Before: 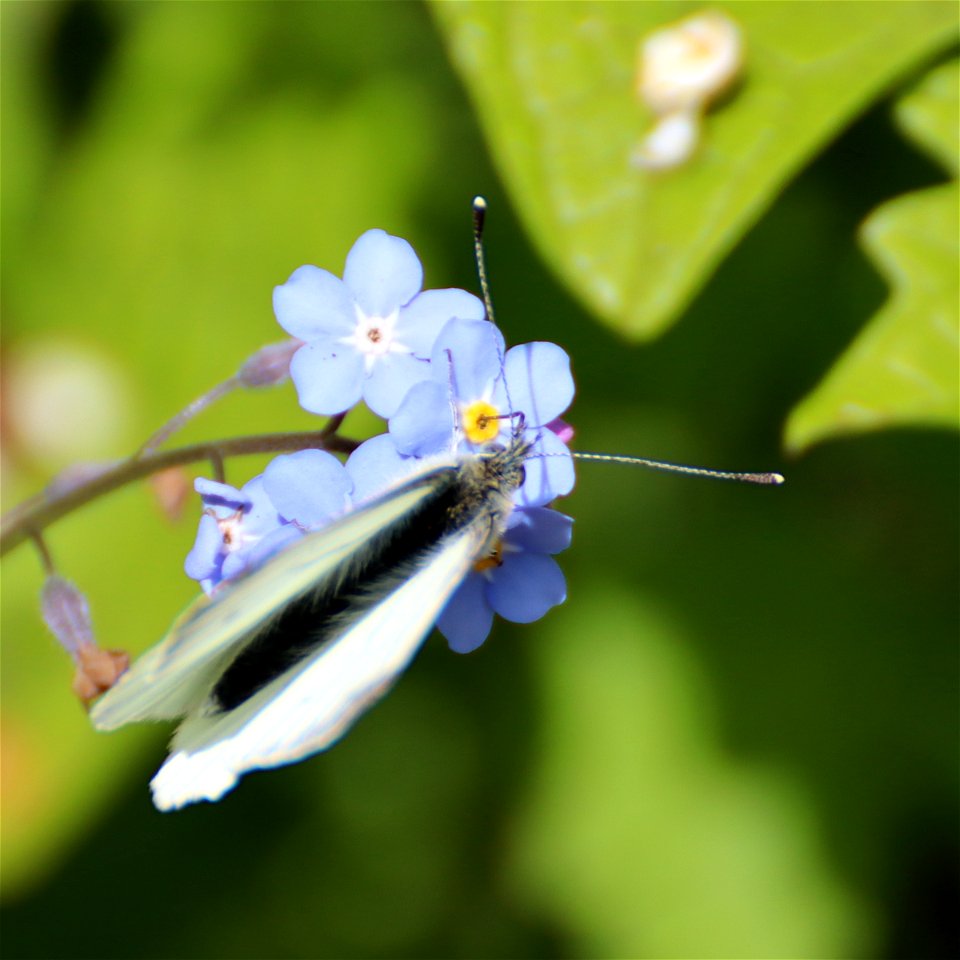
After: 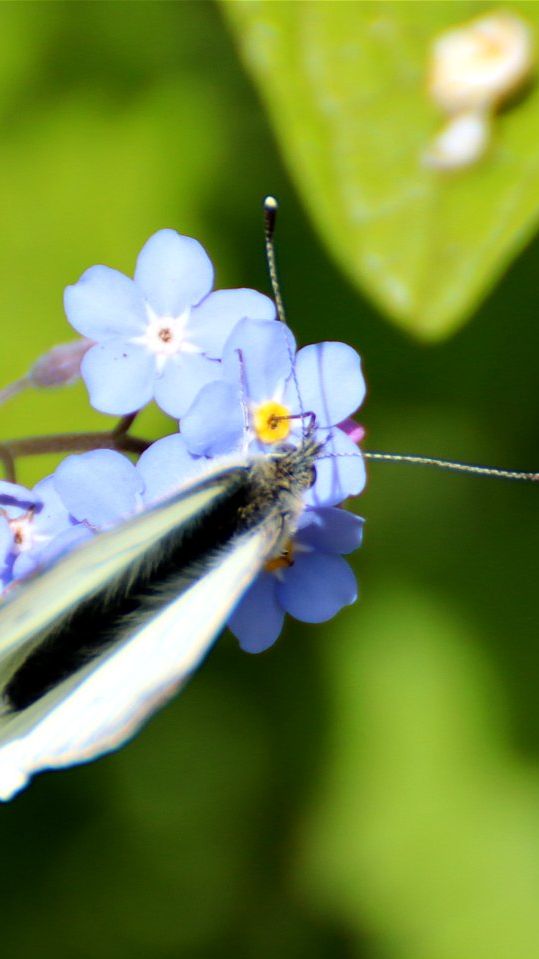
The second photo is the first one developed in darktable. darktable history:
crop: left 21.801%, right 22.052%, bottom 0.011%
